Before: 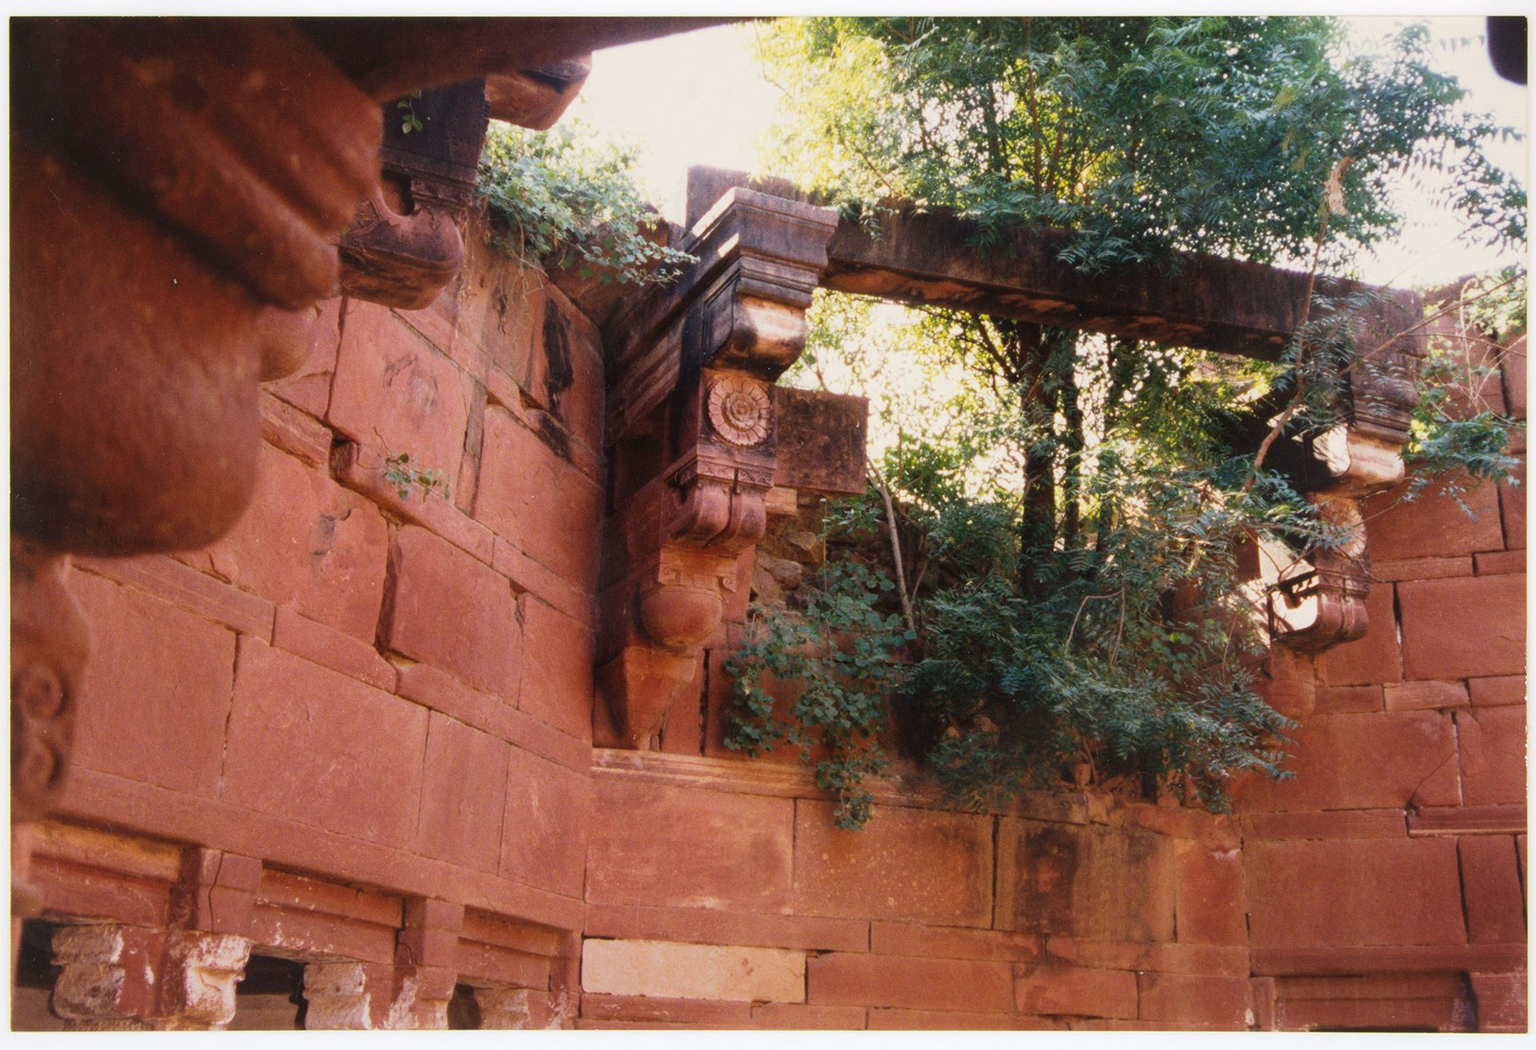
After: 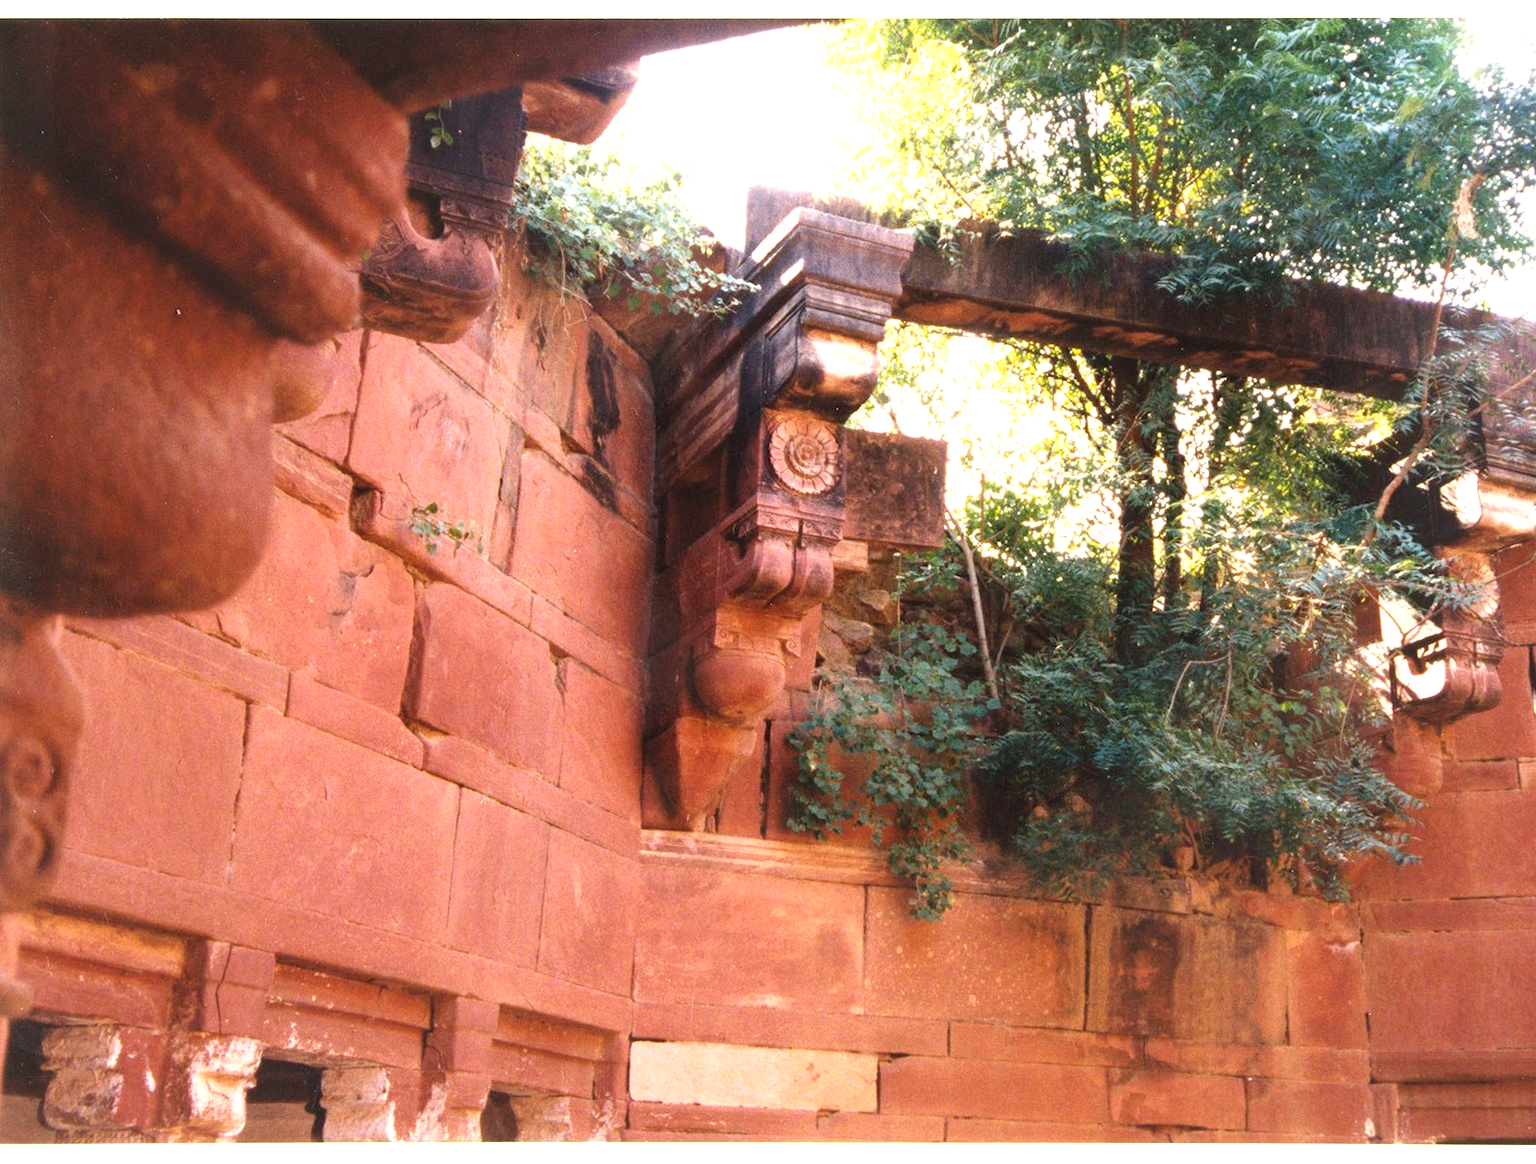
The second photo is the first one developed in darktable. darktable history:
exposure: black level correction 0, exposure 0.937 EV, compensate exposure bias true, compensate highlight preservation false
crop and rotate: left 0.96%, right 8.817%
